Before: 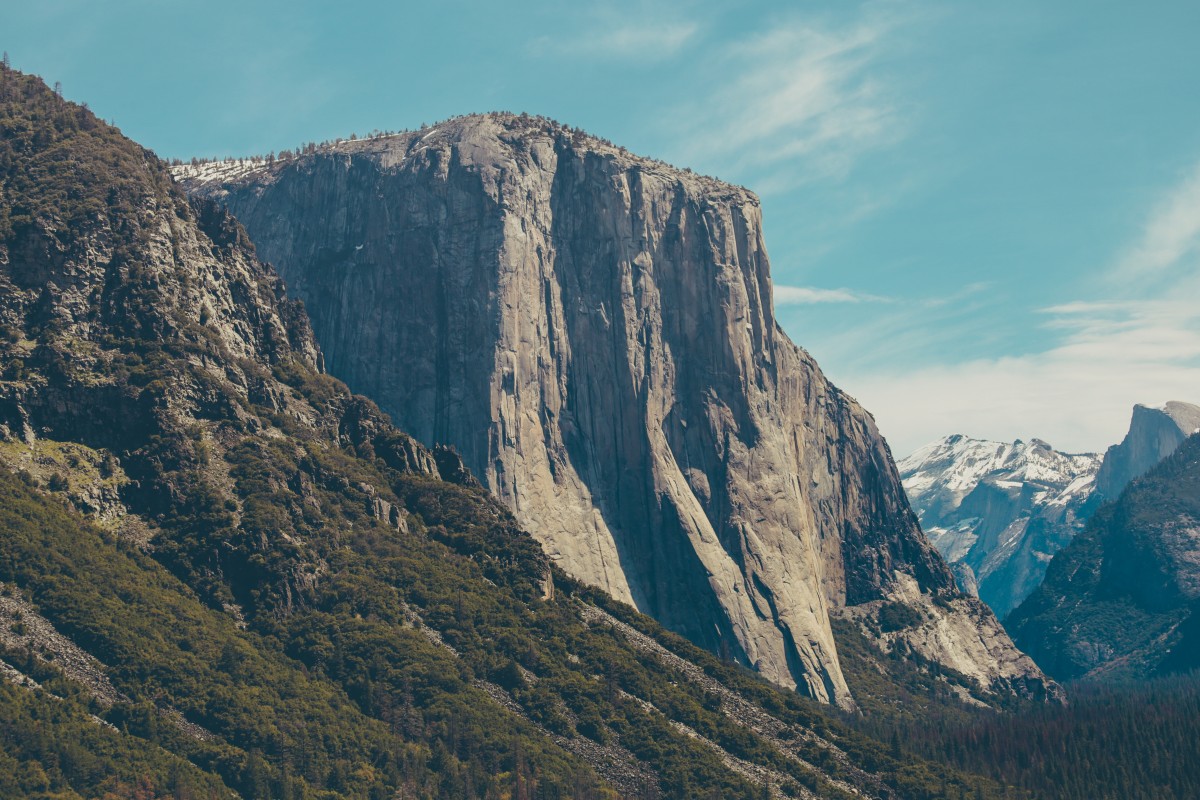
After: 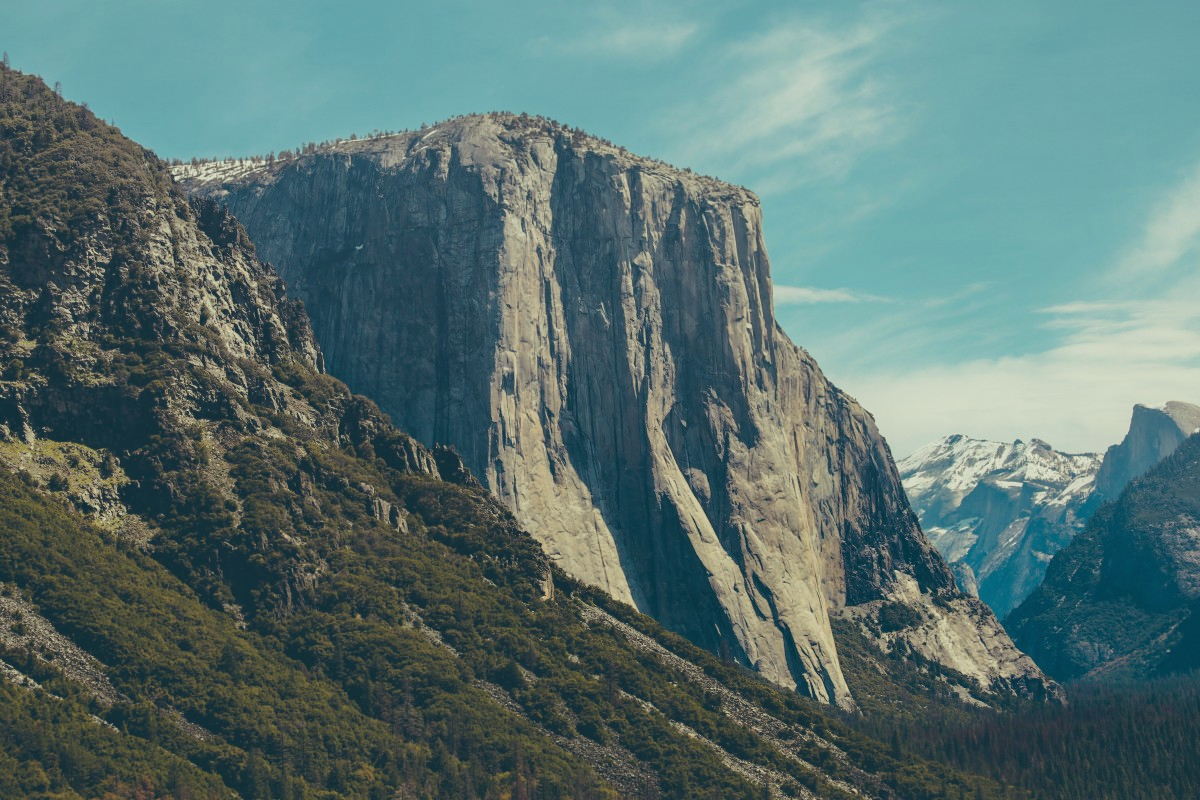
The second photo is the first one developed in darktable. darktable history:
color correction: highlights a* -4.79, highlights b* 5.04, saturation 0.967
tone equalizer: -8 EV -1.83 EV, -7 EV -1.13 EV, -6 EV -1.64 EV
